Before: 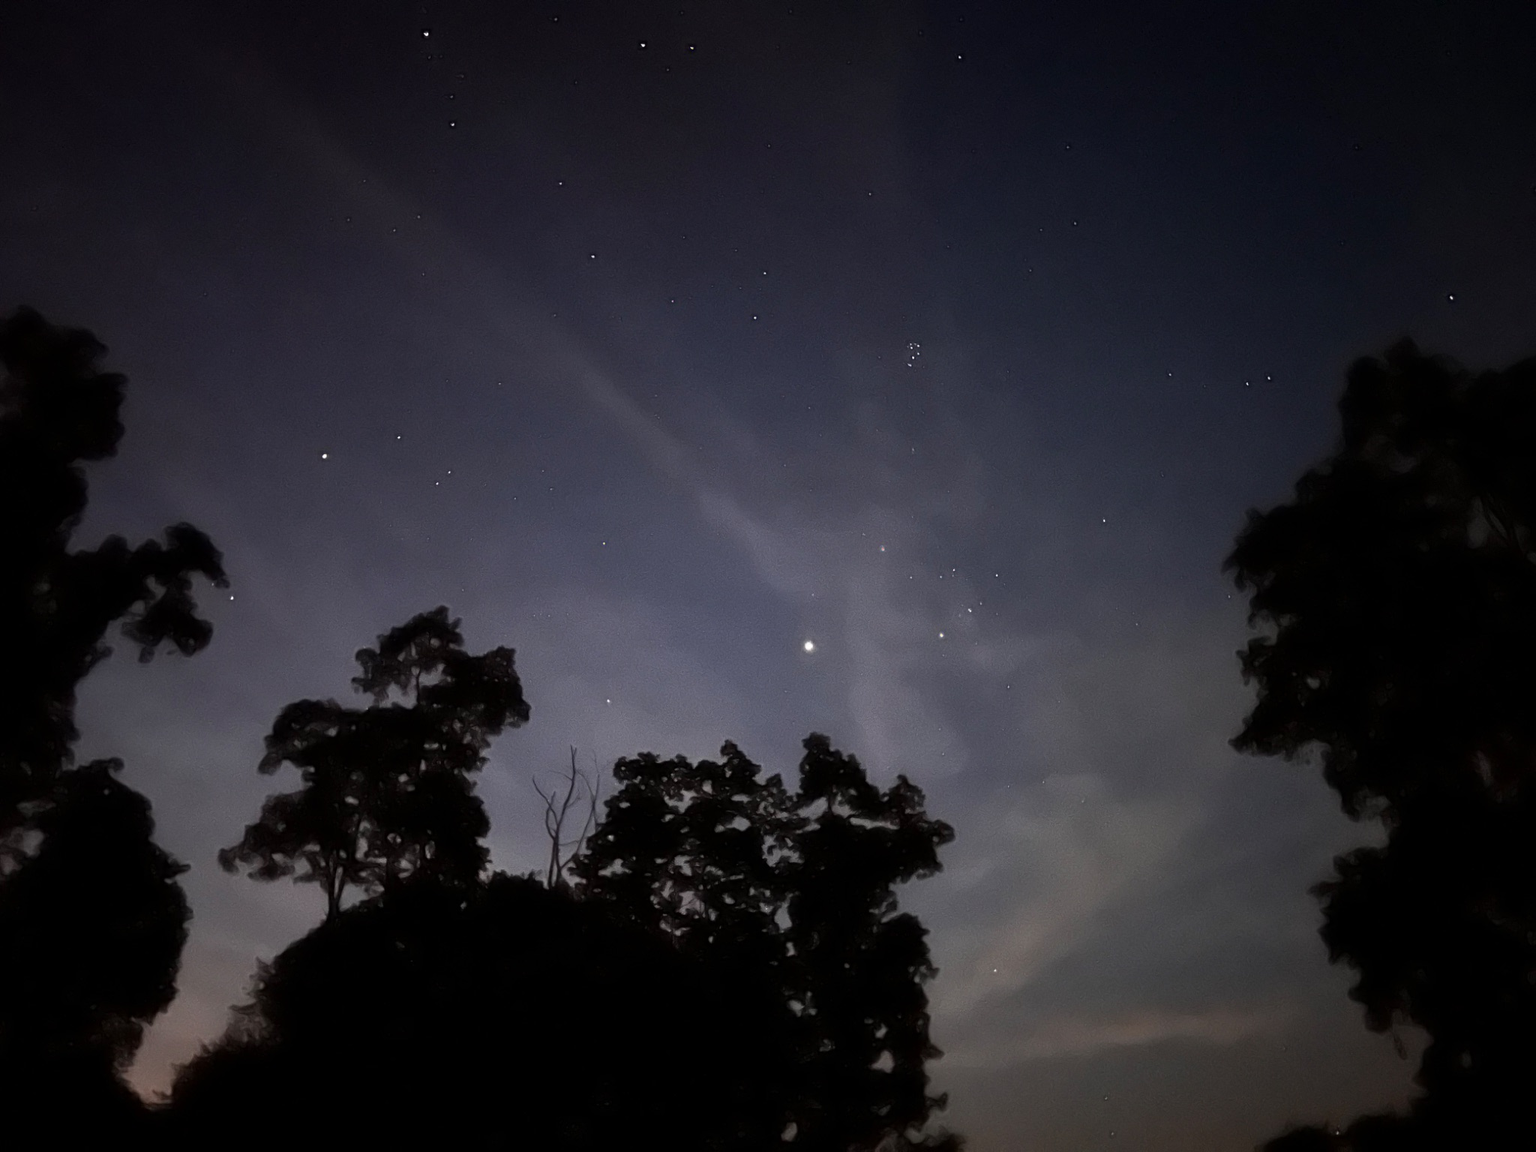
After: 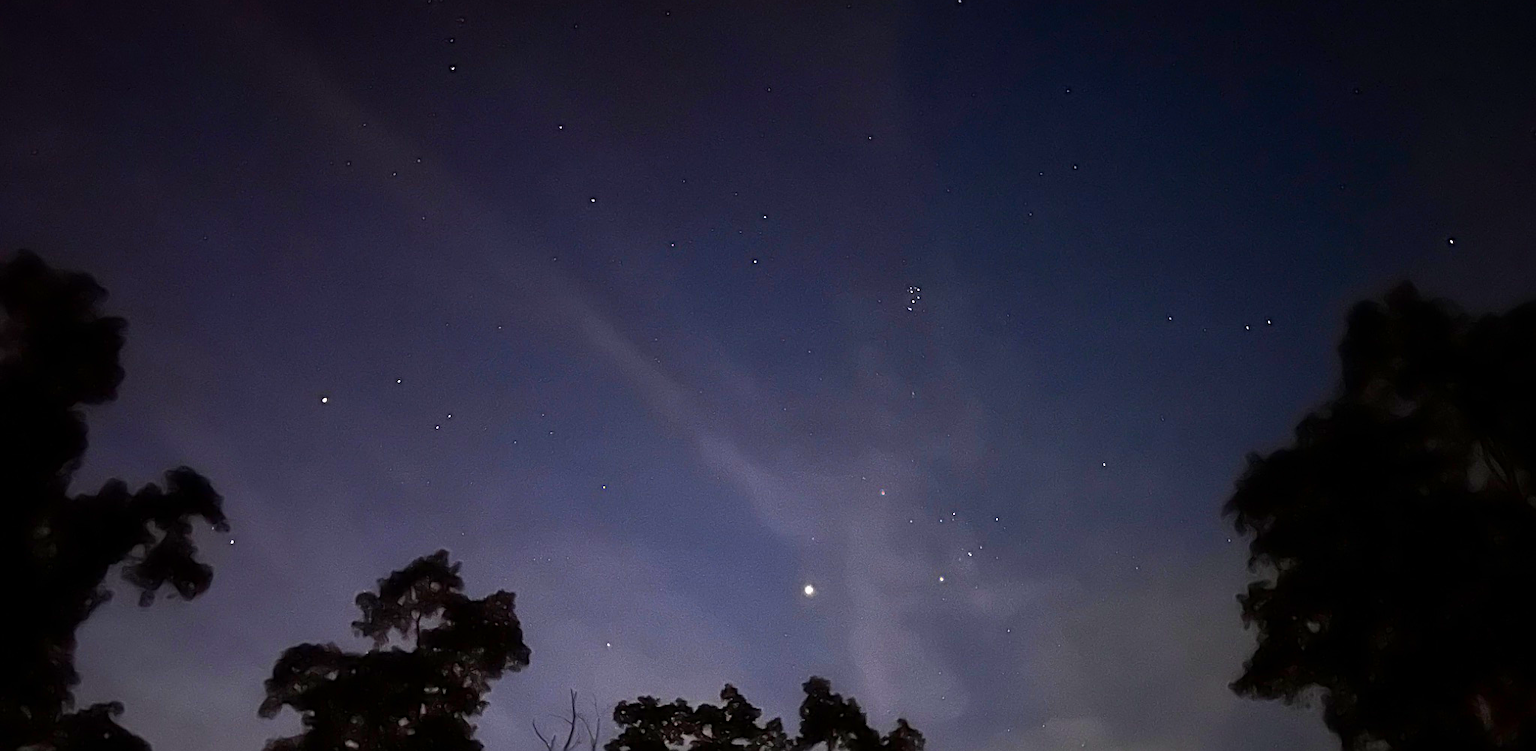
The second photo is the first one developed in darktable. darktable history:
sharpen: on, module defaults
crop and rotate: top 4.897%, bottom 29.808%
color correction: highlights b* 0.065, saturation 1.86
